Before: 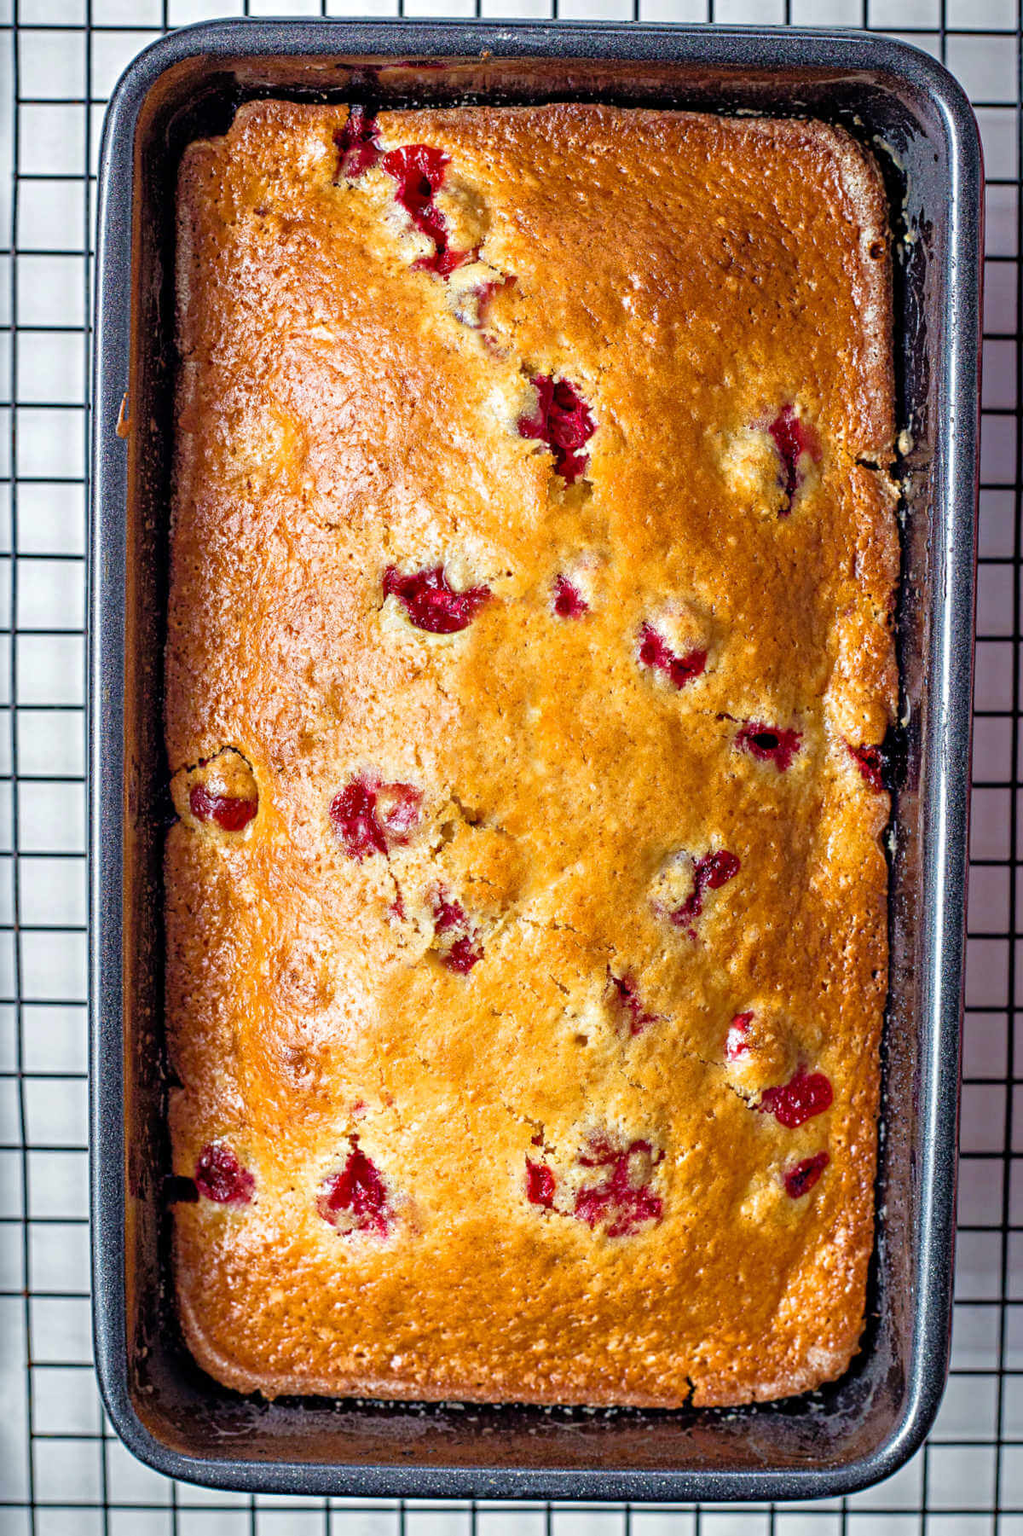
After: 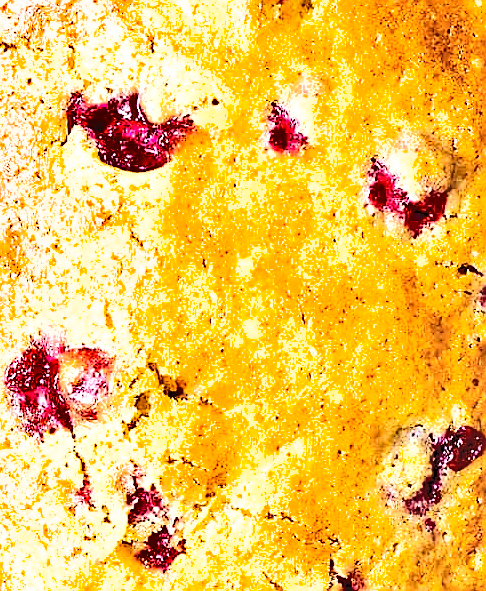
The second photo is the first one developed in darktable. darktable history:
sharpen: radius 1.388, amount 1.264, threshold 0.659
tone equalizer: -8 EV -1.09 EV, -7 EV -1.04 EV, -6 EV -0.903 EV, -5 EV -0.566 EV, -3 EV 0.607 EV, -2 EV 0.854 EV, -1 EV 0.998 EV, +0 EV 1.08 EV, edges refinement/feathering 500, mask exposure compensation -1.57 EV, preserve details no
tone curve: curves: ch0 [(0, 0) (0.003, 0.202) (0.011, 0.205) (0.025, 0.222) (0.044, 0.258) (0.069, 0.298) (0.1, 0.321) (0.136, 0.333) (0.177, 0.38) (0.224, 0.439) (0.277, 0.51) (0.335, 0.594) (0.399, 0.675) (0.468, 0.743) (0.543, 0.805) (0.623, 0.861) (0.709, 0.905) (0.801, 0.931) (0.898, 0.941) (1, 1)], color space Lab, independent channels, preserve colors none
crop: left 31.866%, top 31.757%, right 27.593%, bottom 35.388%
haze removal: compatibility mode true, adaptive false
shadows and highlights: soften with gaussian
